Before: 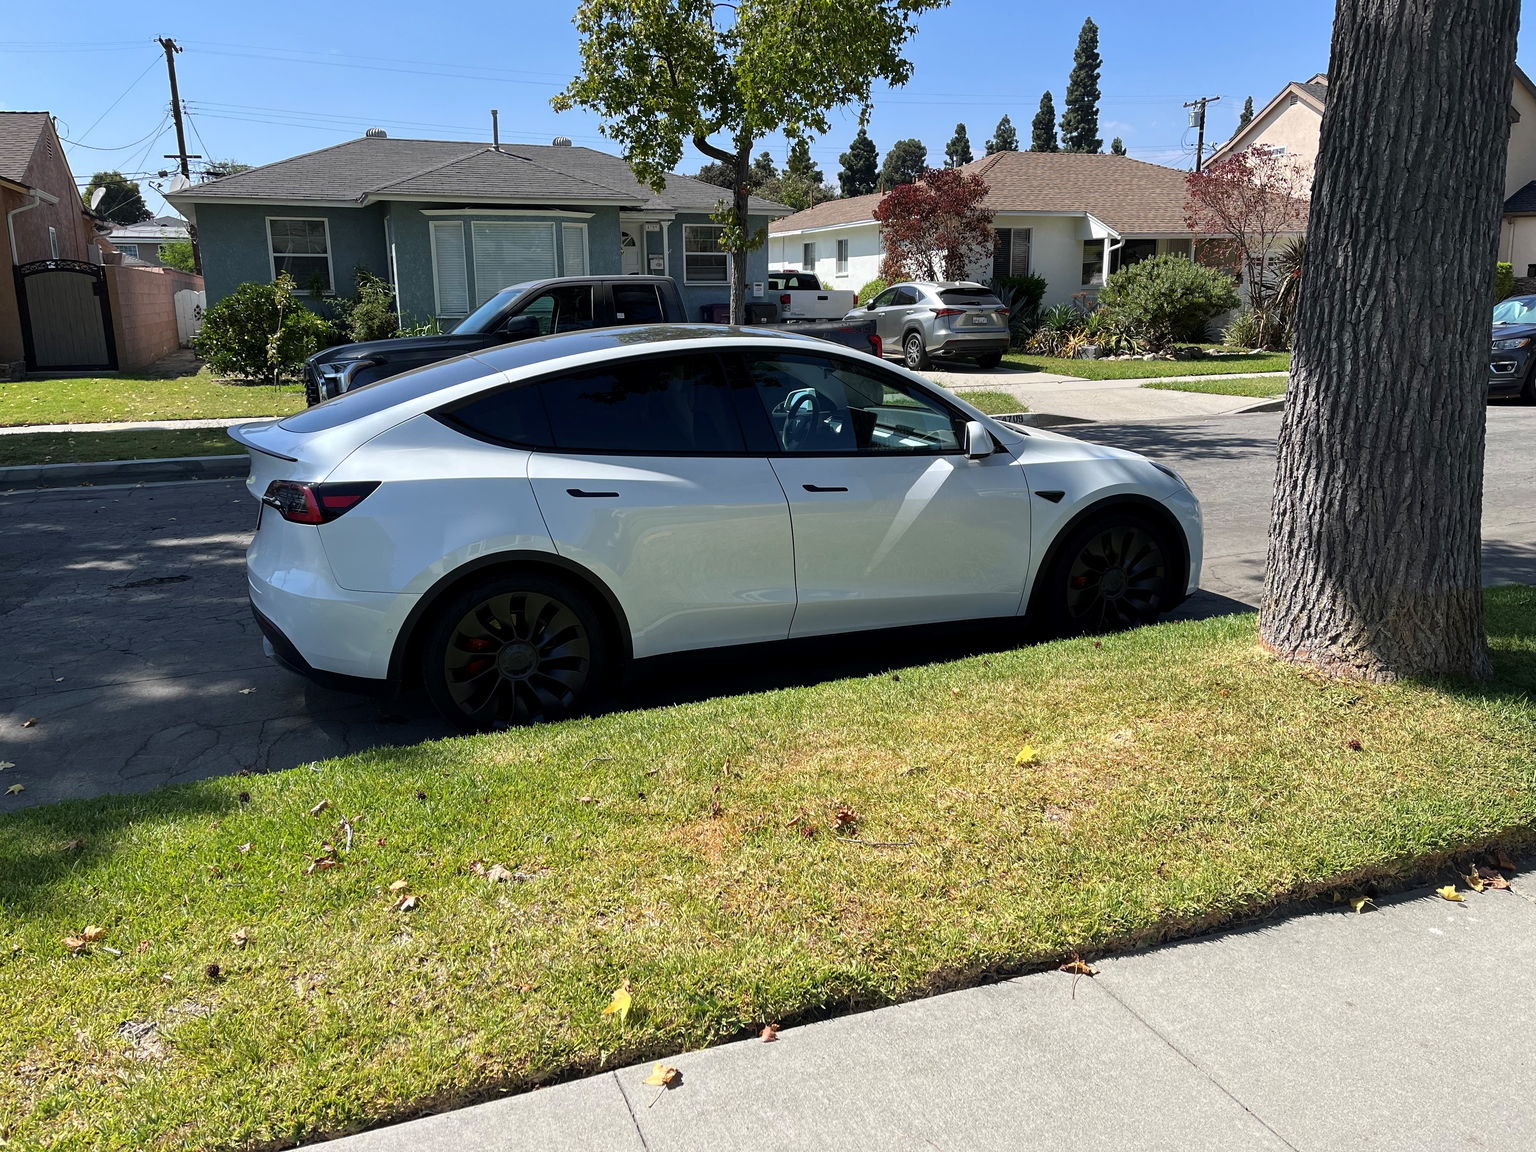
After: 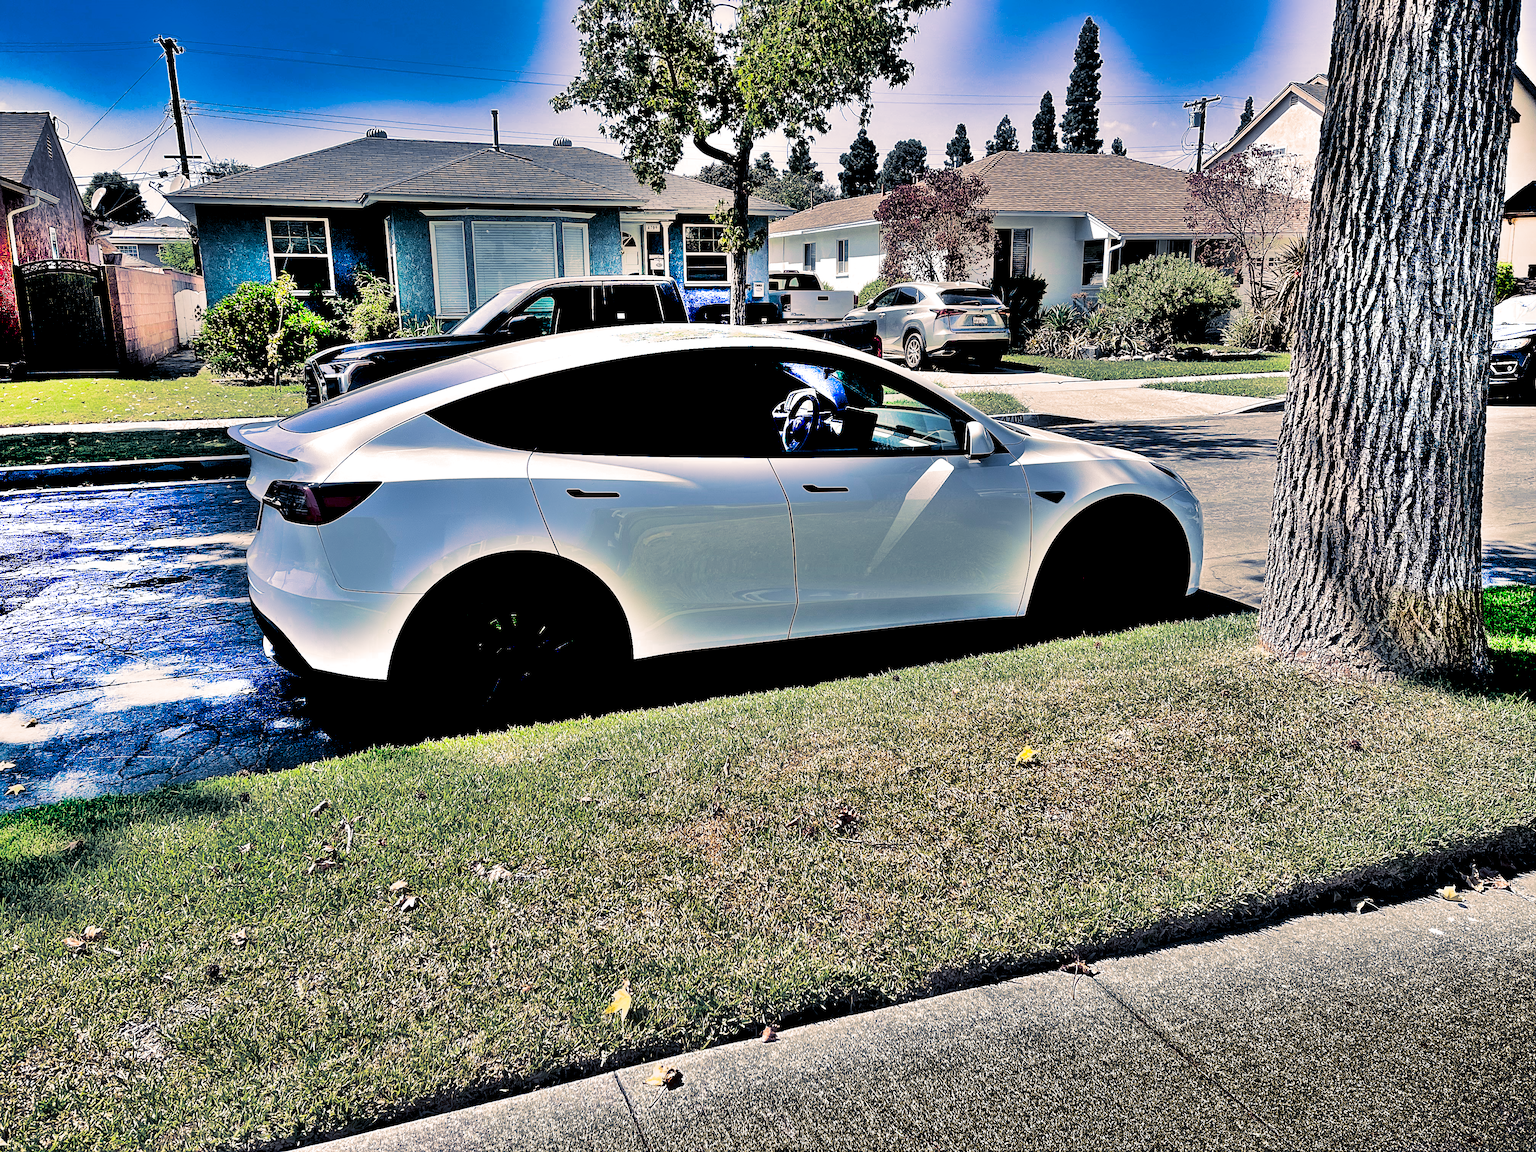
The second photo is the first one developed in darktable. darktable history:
exposure: black level correction 0.031, exposure 0.304 EV, compensate highlight preservation false
shadows and highlights: radius 123.98, shadows 100, white point adjustment -3, highlights -100, highlights color adjustment 89.84%, soften with gaussian
split-toning: shadows › hue 226.8°, shadows › saturation 0.56, highlights › hue 28.8°, balance -40, compress 0%
sharpen: on, module defaults
